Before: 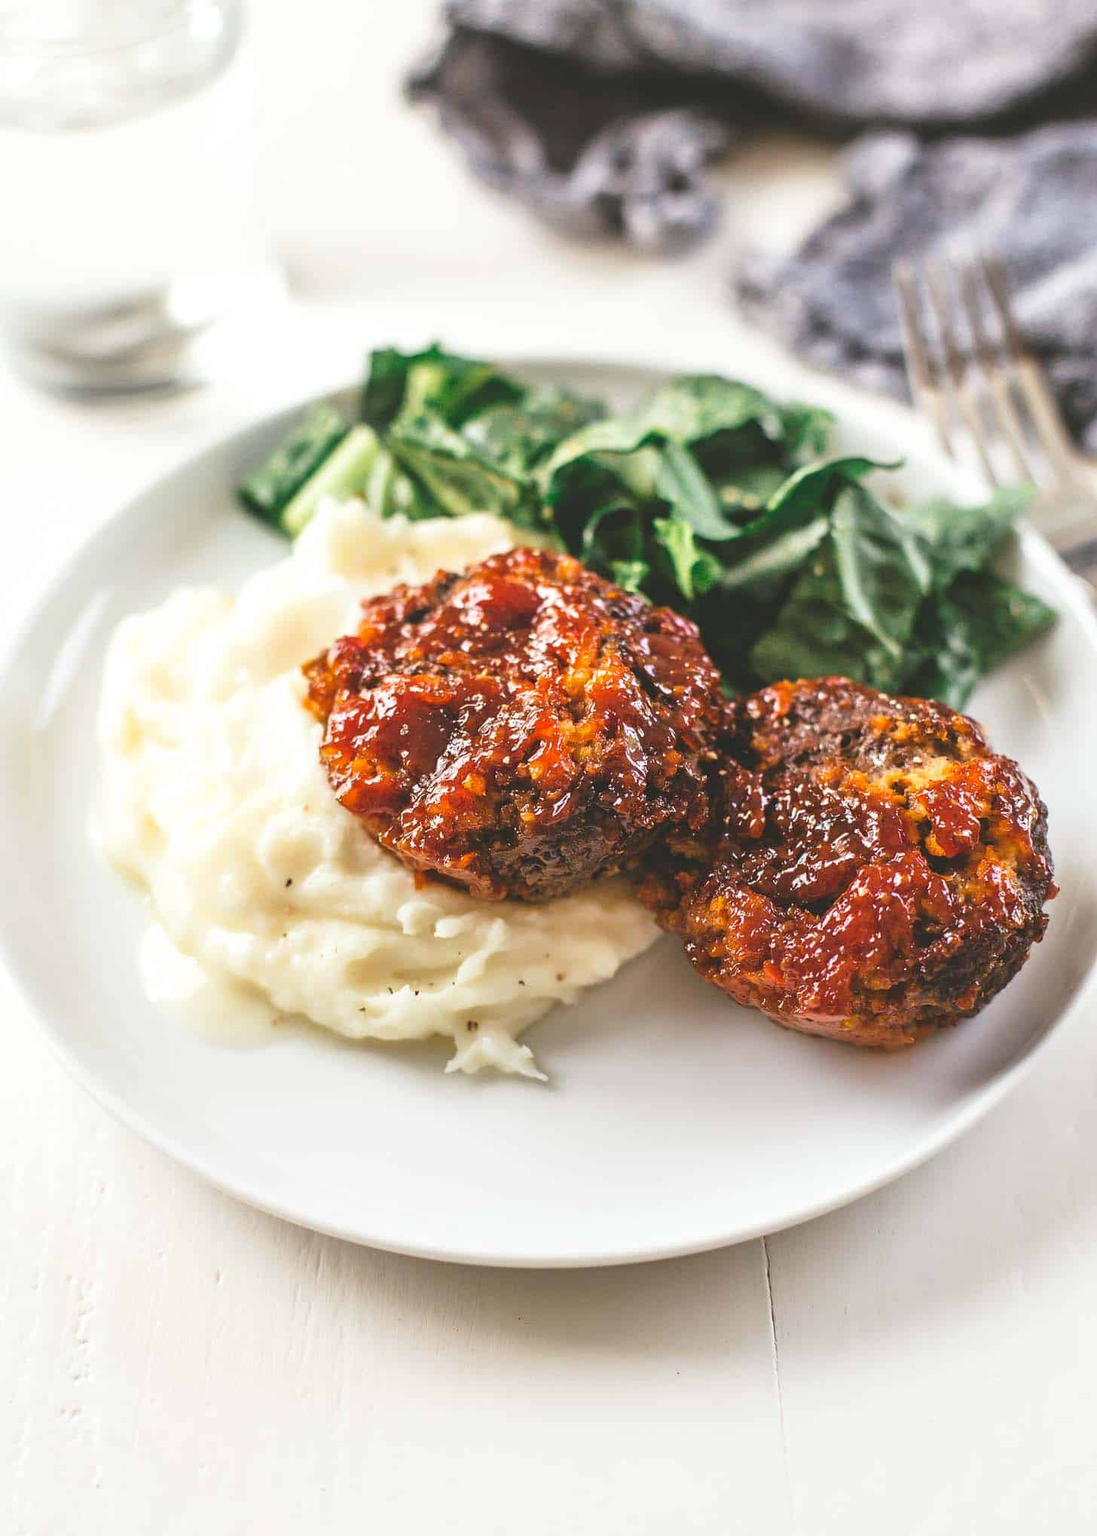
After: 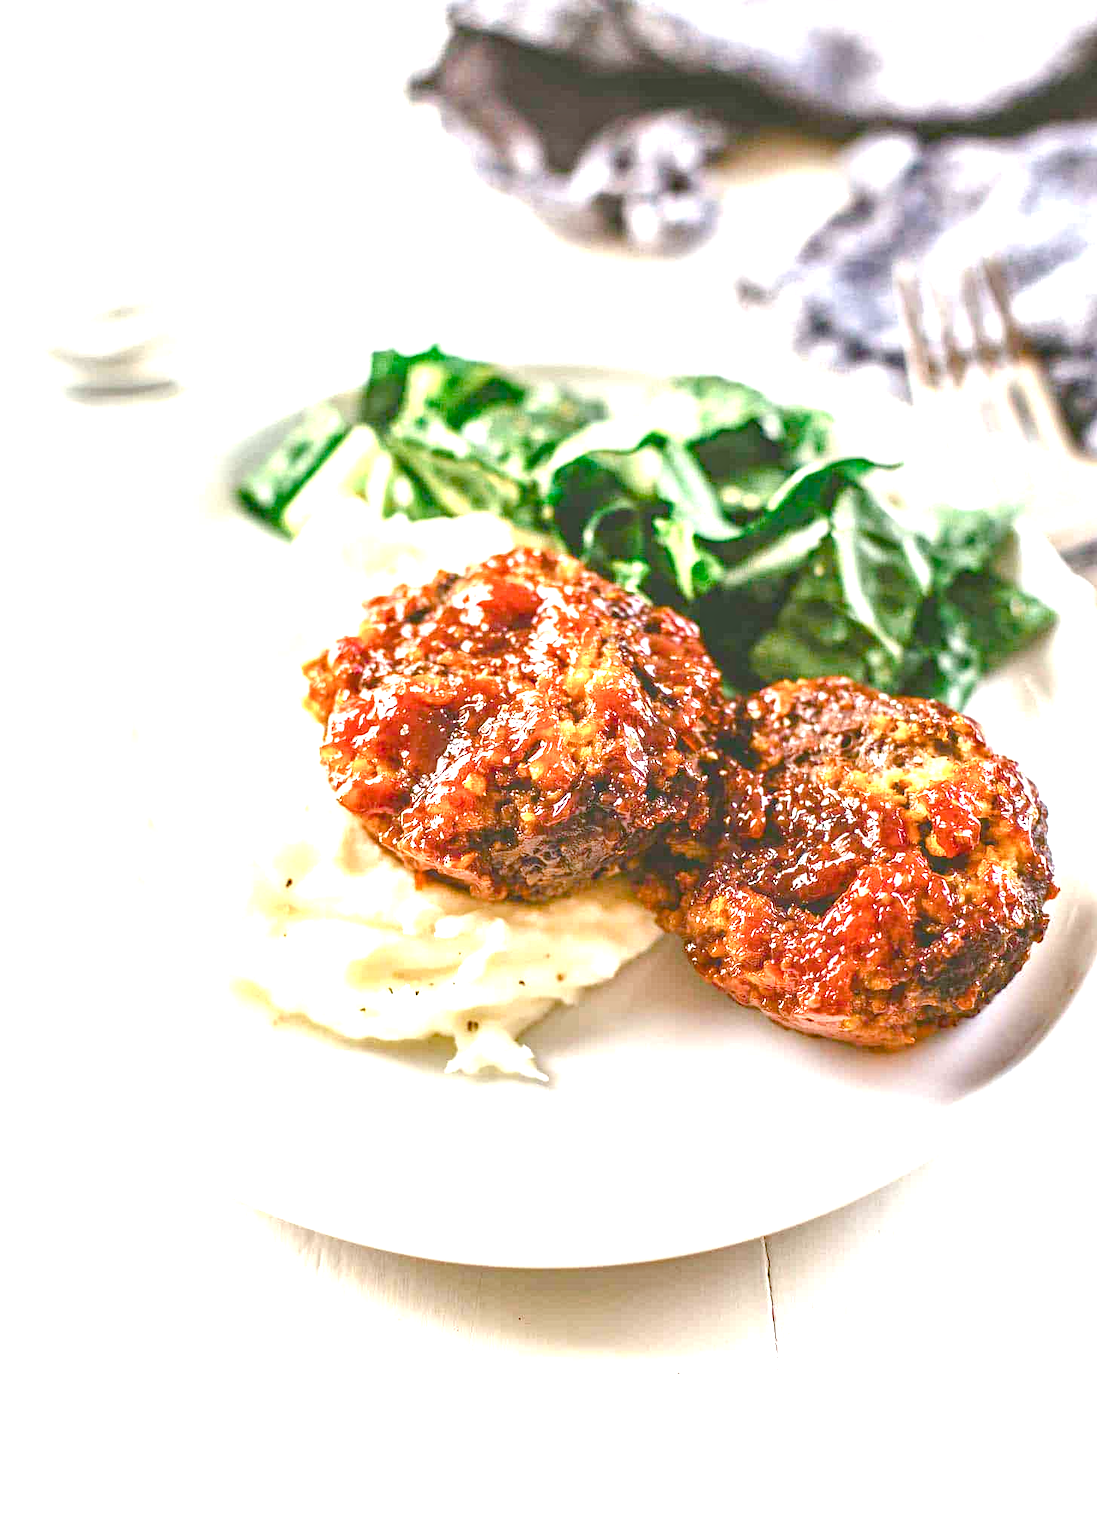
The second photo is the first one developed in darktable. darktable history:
local contrast: on, module defaults
exposure: black level correction 0, exposure 1.173 EV, compensate highlight preservation false
color balance rgb: linear chroma grading › global chroma 15.014%, perceptual saturation grading › global saturation 25.19%, perceptual saturation grading › highlights -50.543%, perceptual saturation grading › shadows 30.475%
haze removal: strength 0.296, distance 0.255, compatibility mode true, adaptive false
